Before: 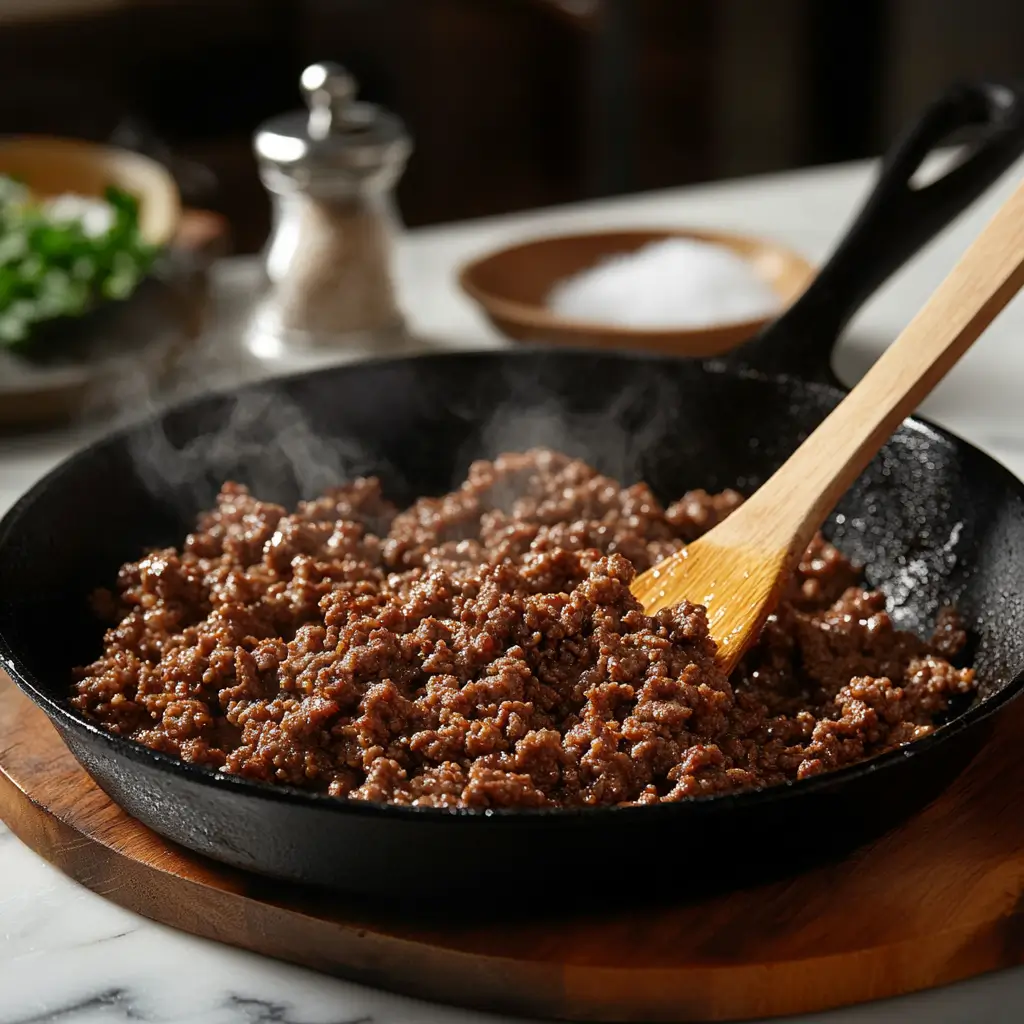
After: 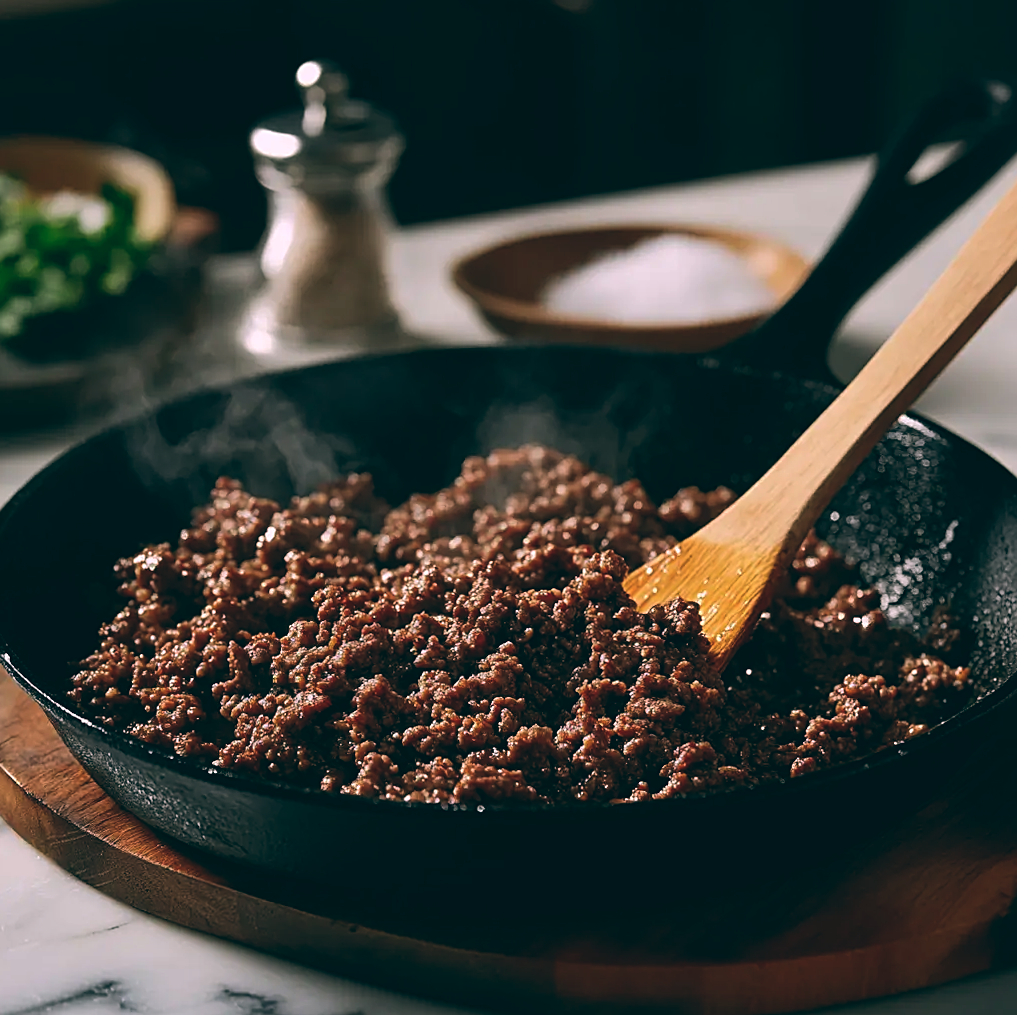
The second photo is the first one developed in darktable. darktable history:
sharpen: on, module defaults
base curve: curves: ch0 [(0, 0) (0.262, 0.32) (0.722, 0.705) (1, 1)]
rotate and perspective: rotation 0.192°, lens shift (horizontal) -0.015, crop left 0.005, crop right 0.996, crop top 0.006, crop bottom 0.99
color balance: lift [1.016, 0.983, 1, 1.017], gamma [0.78, 1.018, 1.043, 0.957], gain [0.786, 1.063, 0.937, 1.017], input saturation 118.26%, contrast 13.43%, contrast fulcrum 21.62%, output saturation 82.76%
